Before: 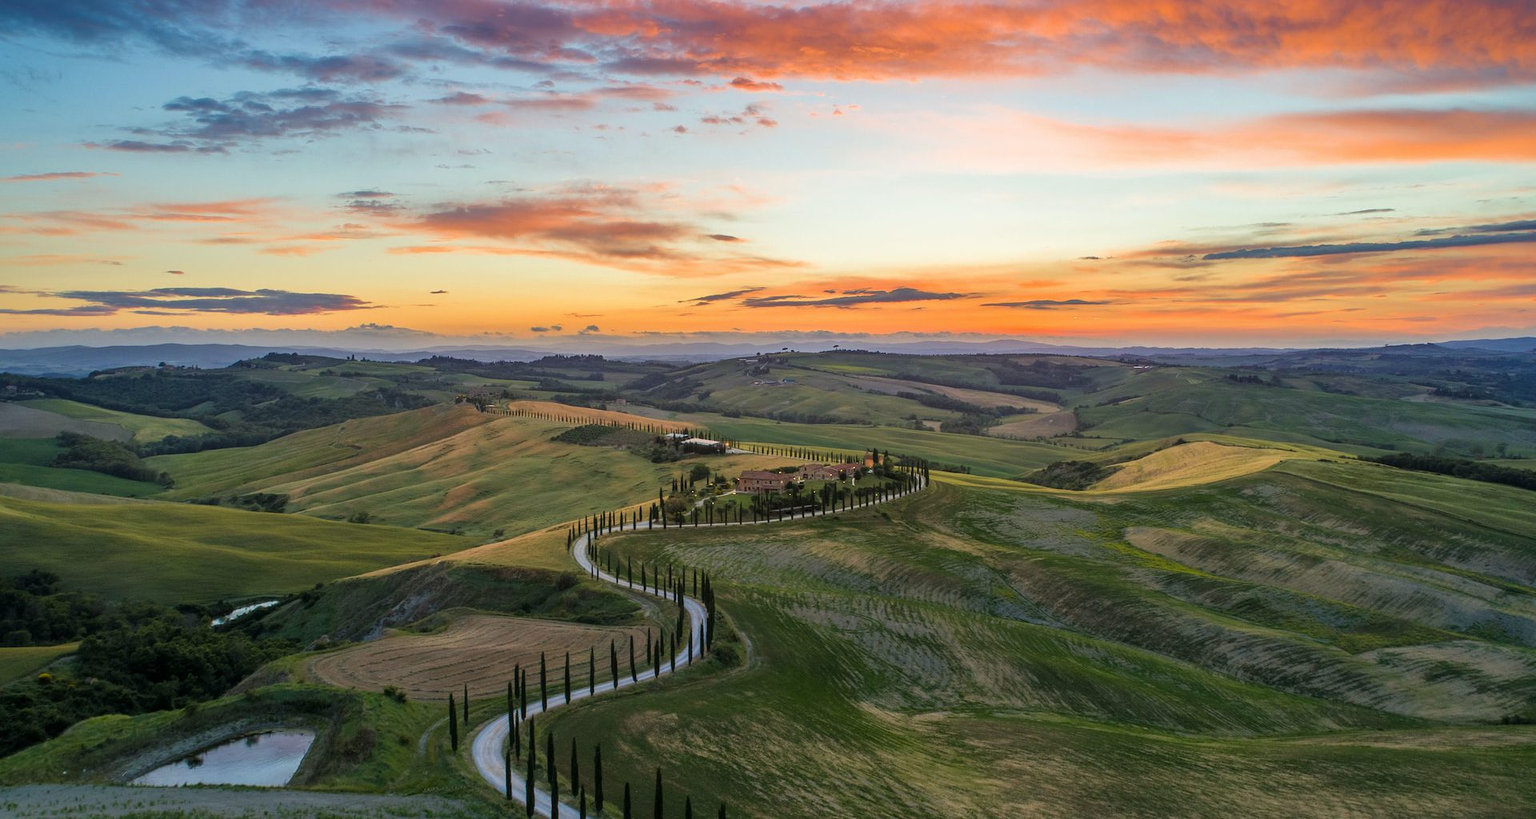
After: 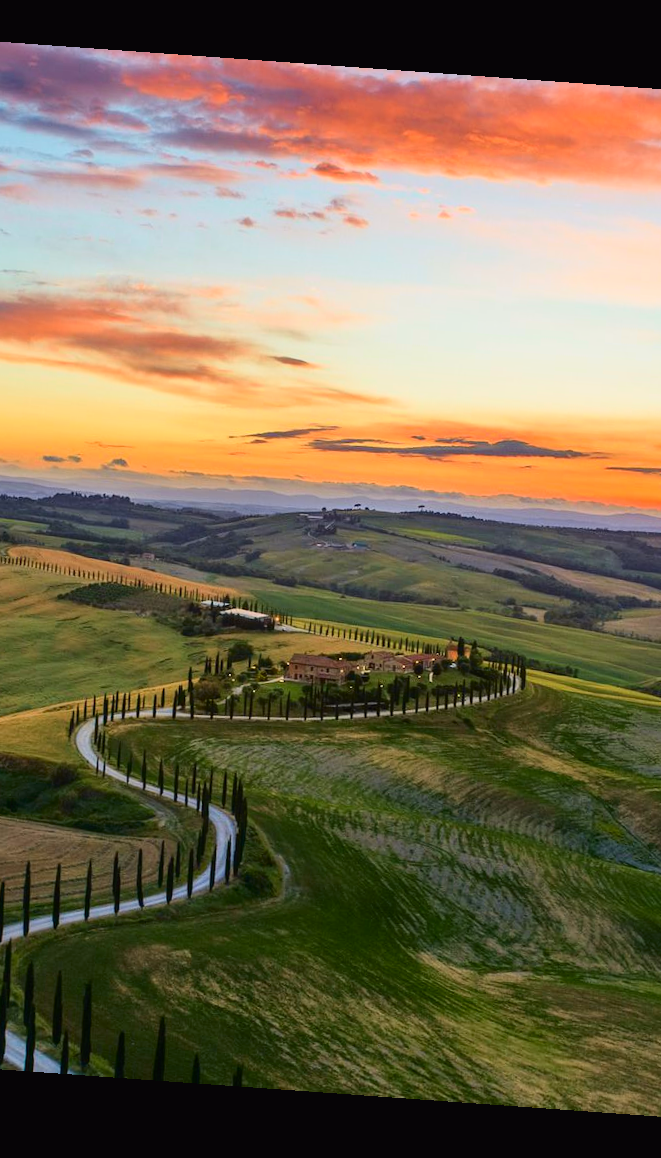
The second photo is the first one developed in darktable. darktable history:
tone curve: curves: ch0 [(0, 0.011) (0.139, 0.106) (0.295, 0.271) (0.499, 0.523) (0.739, 0.782) (0.857, 0.879) (1, 0.967)]; ch1 [(0, 0) (0.272, 0.249) (0.39, 0.379) (0.469, 0.456) (0.495, 0.497) (0.524, 0.53) (0.588, 0.62) (0.725, 0.779) (1, 1)]; ch2 [(0, 0) (0.125, 0.089) (0.35, 0.317) (0.437, 0.42) (0.502, 0.499) (0.533, 0.553) (0.599, 0.638) (1, 1)], color space Lab, independent channels, preserve colors none
crop: left 33.36%, right 33.36%
rotate and perspective: rotation 4.1°, automatic cropping off
